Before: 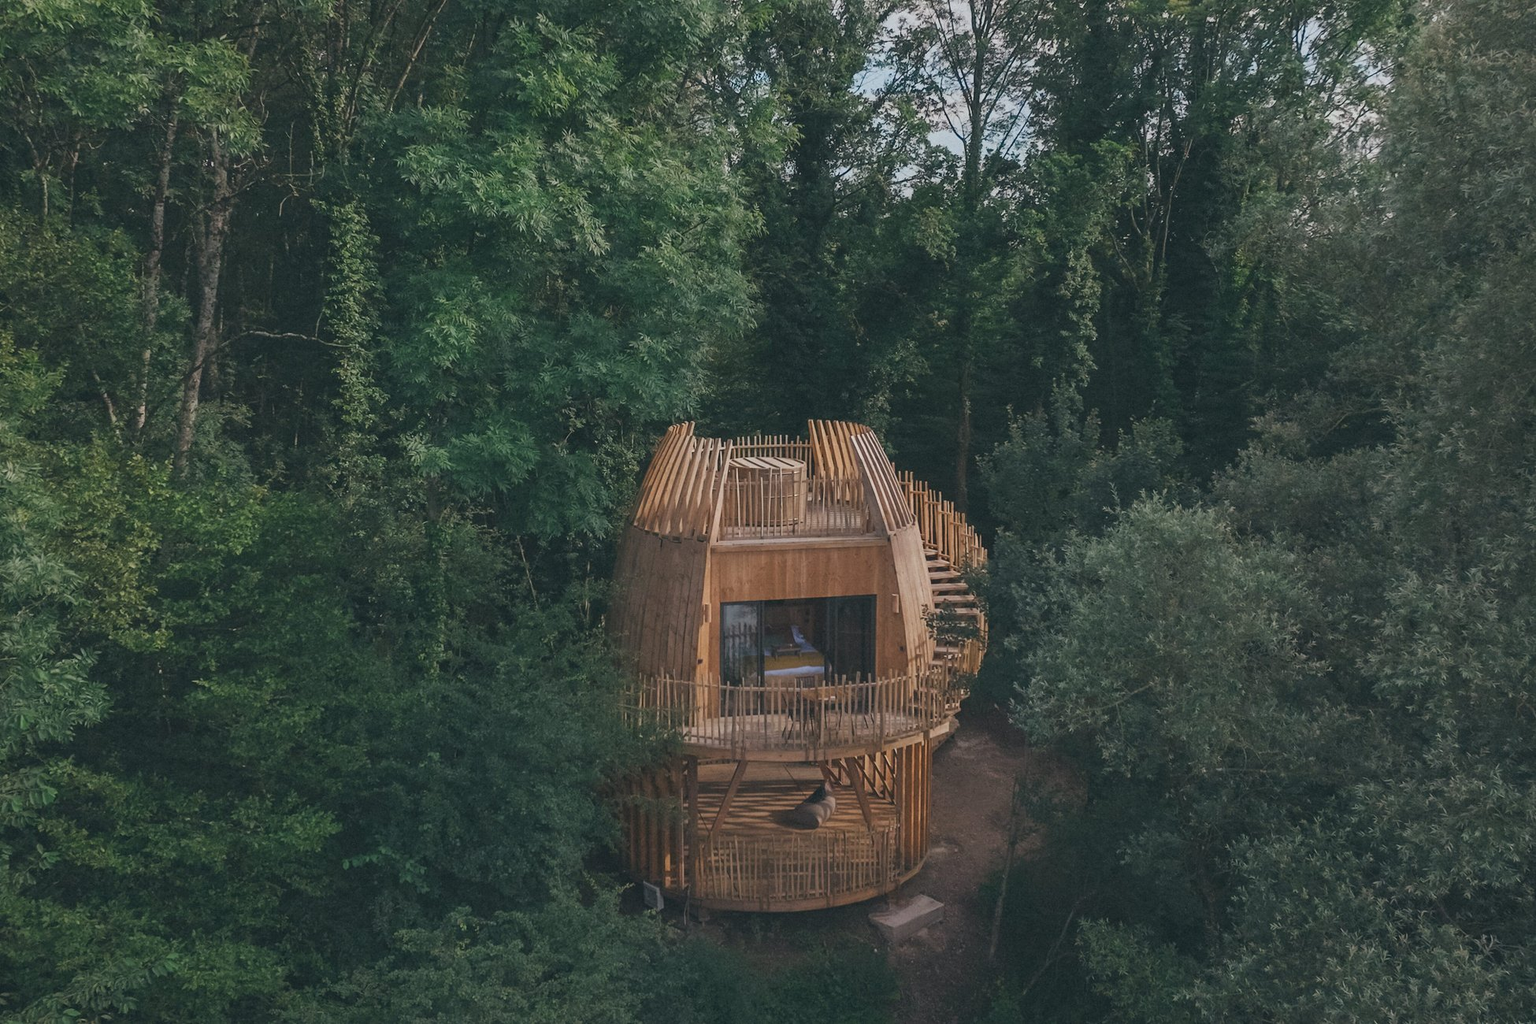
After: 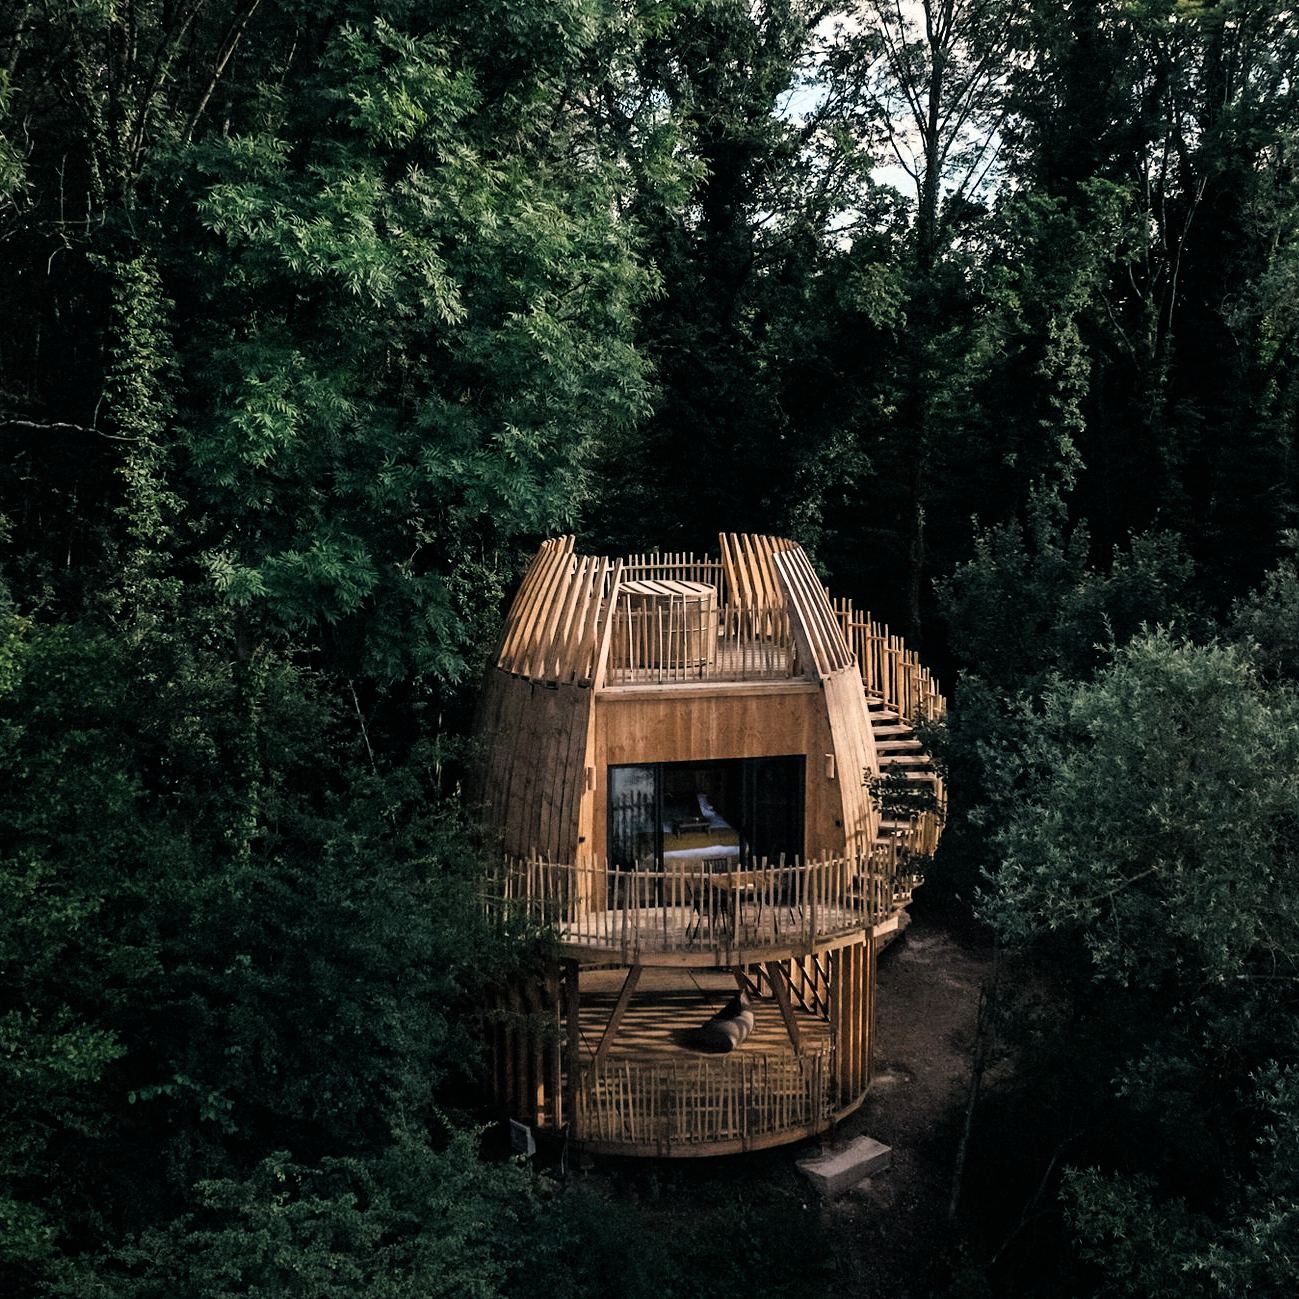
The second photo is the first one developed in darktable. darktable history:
filmic rgb: black relative exposure -3.63 EV, white relative exposure 2.16 EV, hardness 3.62
tone equalizer: -8 EV -0.417 EV, -7 EV -0.389 EV, -6 EV -0.333 EV, -5 EV -0.222 EV, -3 EV 0.222 EV, -2 EV 0.333 EV, -1 EV 0.389 EV, +0 EV 0.417 EV, edges refinement/feathering 500, mask exposure compensation -1.57 EV, preserve details no
color balance rgb: shadows lift › chroma 2%, shadows lift › hue 219.6°, power › hue 313.2°, highlights gain › chroma 3%, highlights gain › hue 75.6°, global offset › luminance 0.5%, perceptual saturation grading › global saturation 15.33%, perceptual saturation grading › highlights -19.33%, perceptual saturation grading › shadows 20%, global vibrance 20%
crop and rotate: left 15.754%, right 17.579%
